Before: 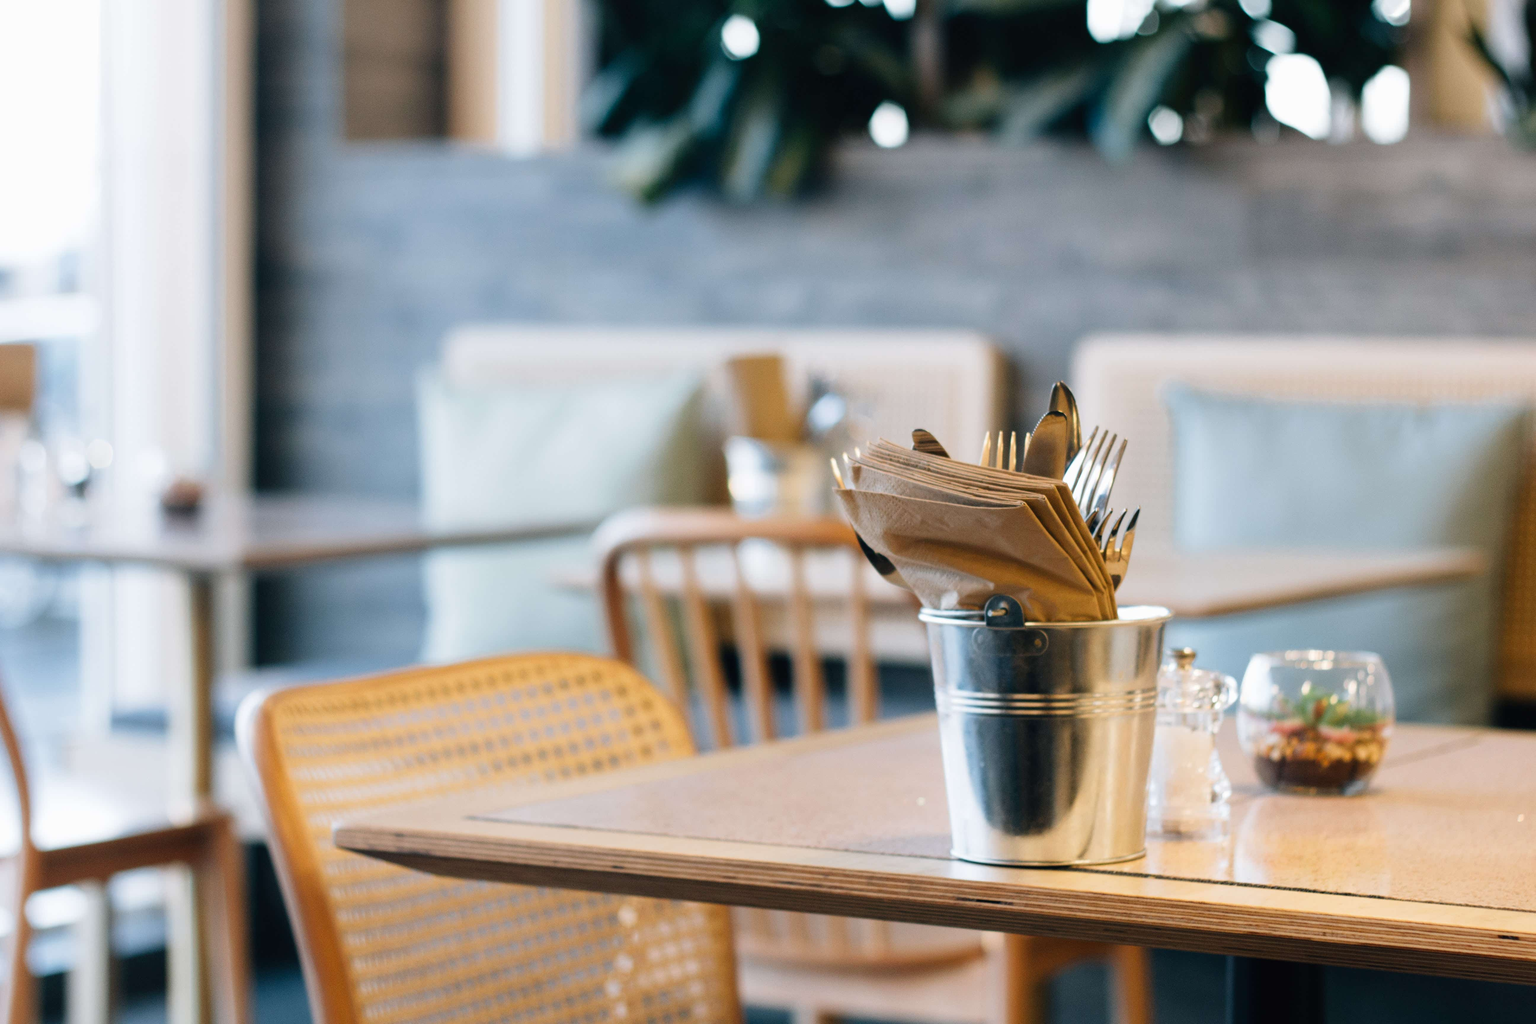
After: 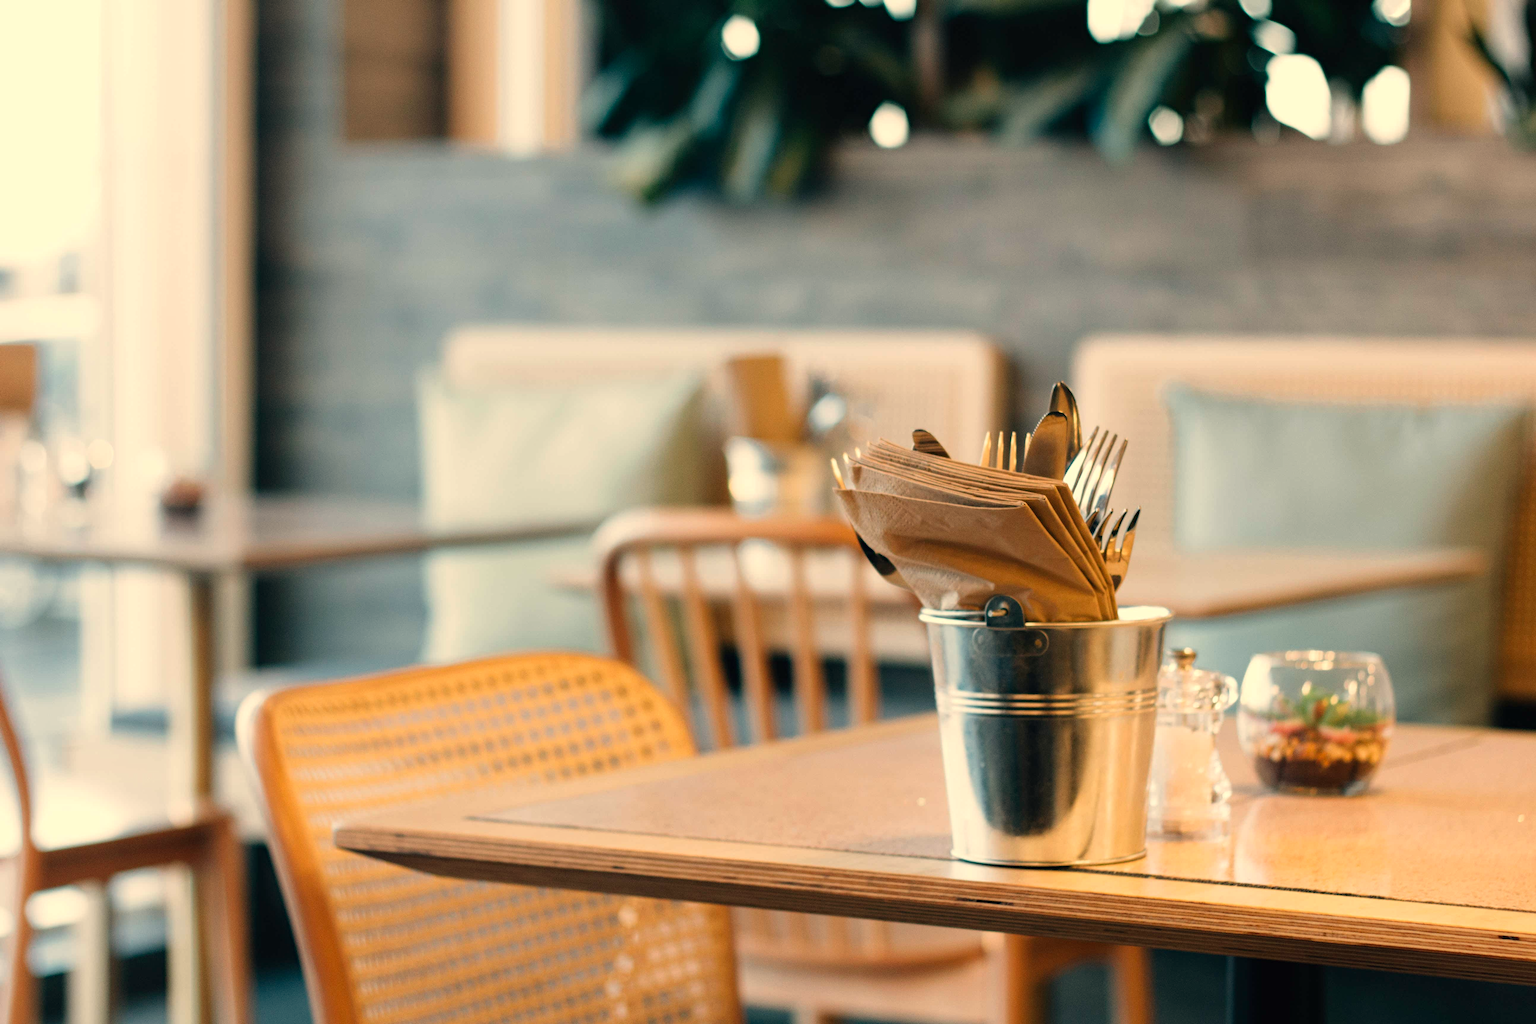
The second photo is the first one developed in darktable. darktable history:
white balance: red 1.123, blue 0.83
haze removal: adaptive false
